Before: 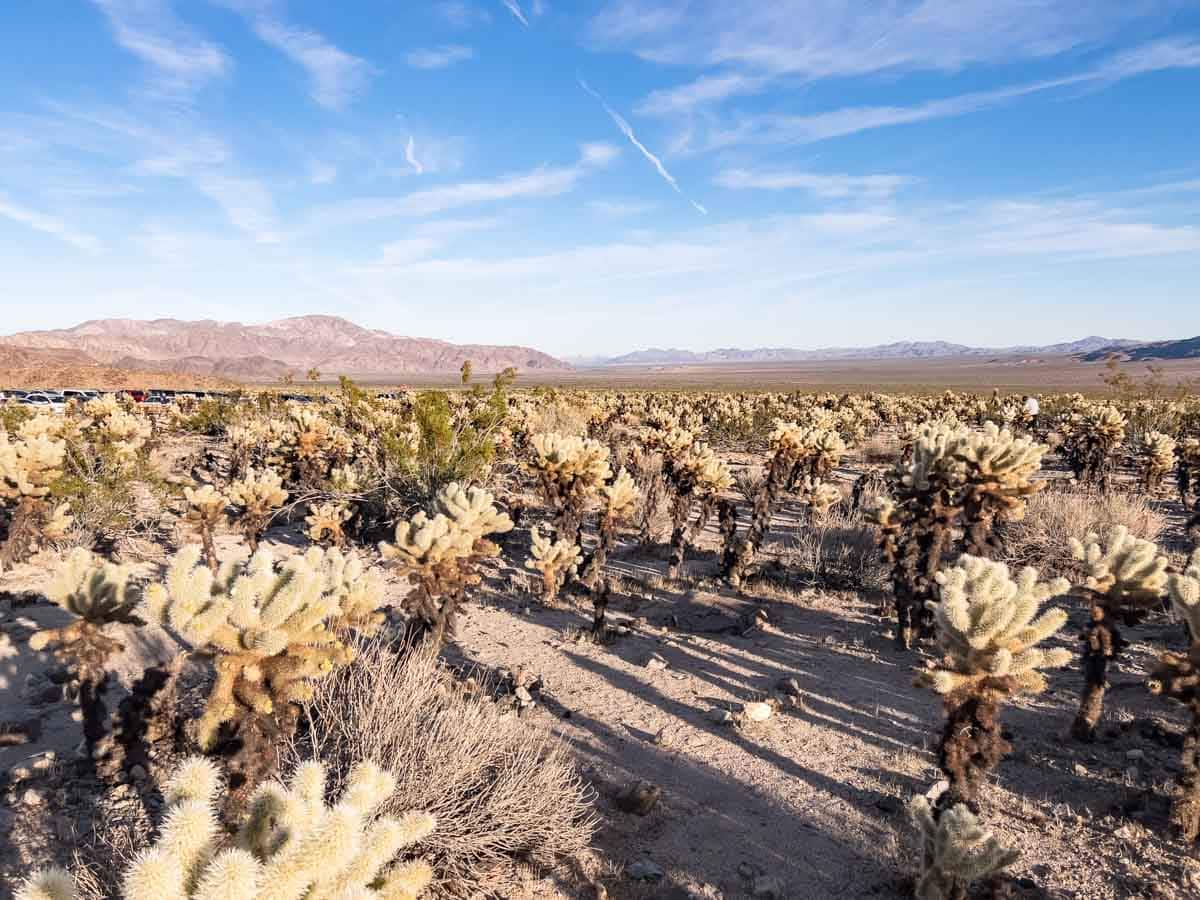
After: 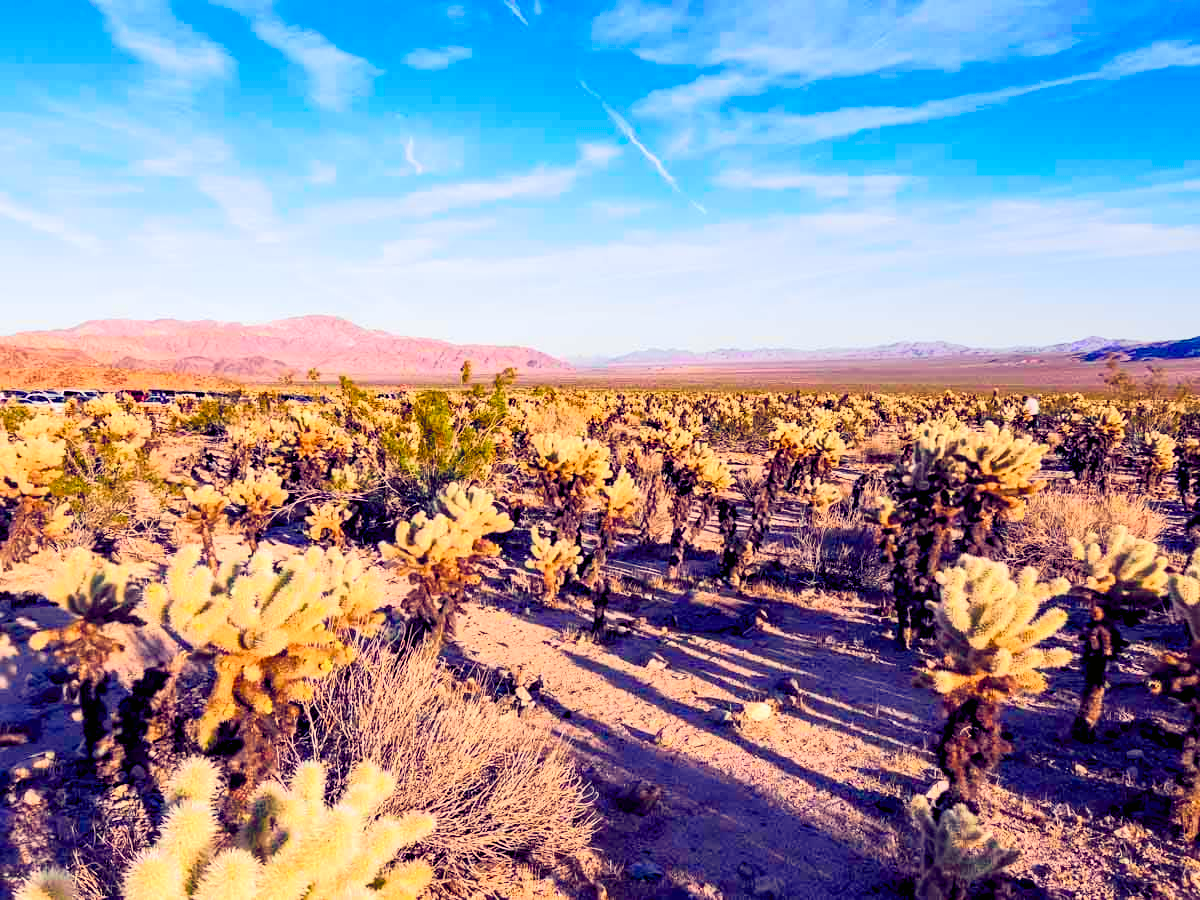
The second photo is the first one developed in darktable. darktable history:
color balance rgb: shadows lift › luminance -41.115%, shadows lift › chroma 14.056%, shadows lift › hue 259.08°, power › chroma 1.034%, power › hue 26.1°, global offset › luminance -0.307%, global offset › chroma 0.316%, global offset › hue 261.02°, linear chroma grading › global chroma 41.736%, perceptual saturation grading › global saturation 20.84%, perceptual saturation grading › highlights -19.743%, perceptual saturation grading › shadows 29.576%
tone curve: curves: ch0 [(0, 0.006) (0.037, 0.022) (0.123, 0.105) (0.19, 0.173) (0.277, 0.279) (0.474, 0.517) (0.597, 0.662) (0.687, 0.774) (0.855, 0.891) (1, 0.982)]; ch1 [(0, 0) (0.243, 0.245) (0.422, 0.415) (0.493, 0.498) (0.508, 0.503) (0.531, 0.55) (0.551, 0.582) (0.626, 0.672) (0.694, 0.732) (1, 1)]; ch2 [(0, 0) (0.249, 0.216) (0.356, 0.329) (0.424, 0.442) (0.476, 0.477) (0.498, 0.503) (0.517, 0.524) (0.532, 0.547) (0.562, 0.592) (0.614, 0.657) (0.706, 0.748) (0.808, 0.809) (0.991, 0.968)], color space Lab, independent channels, preserve colors none
